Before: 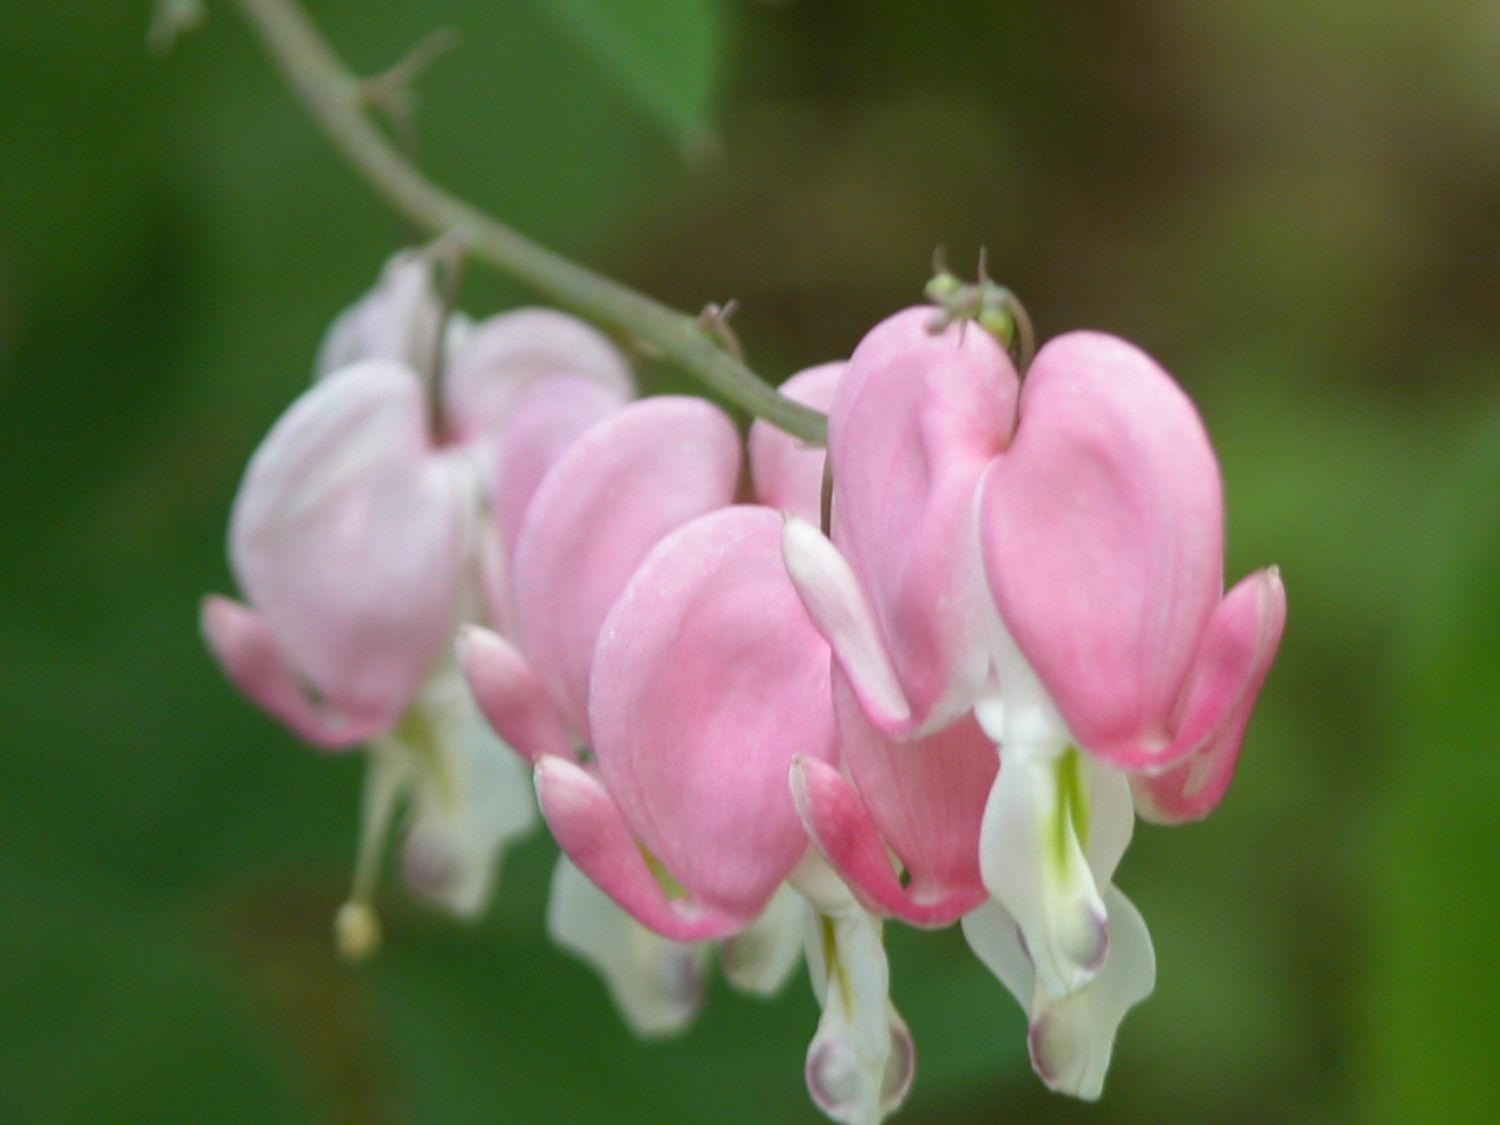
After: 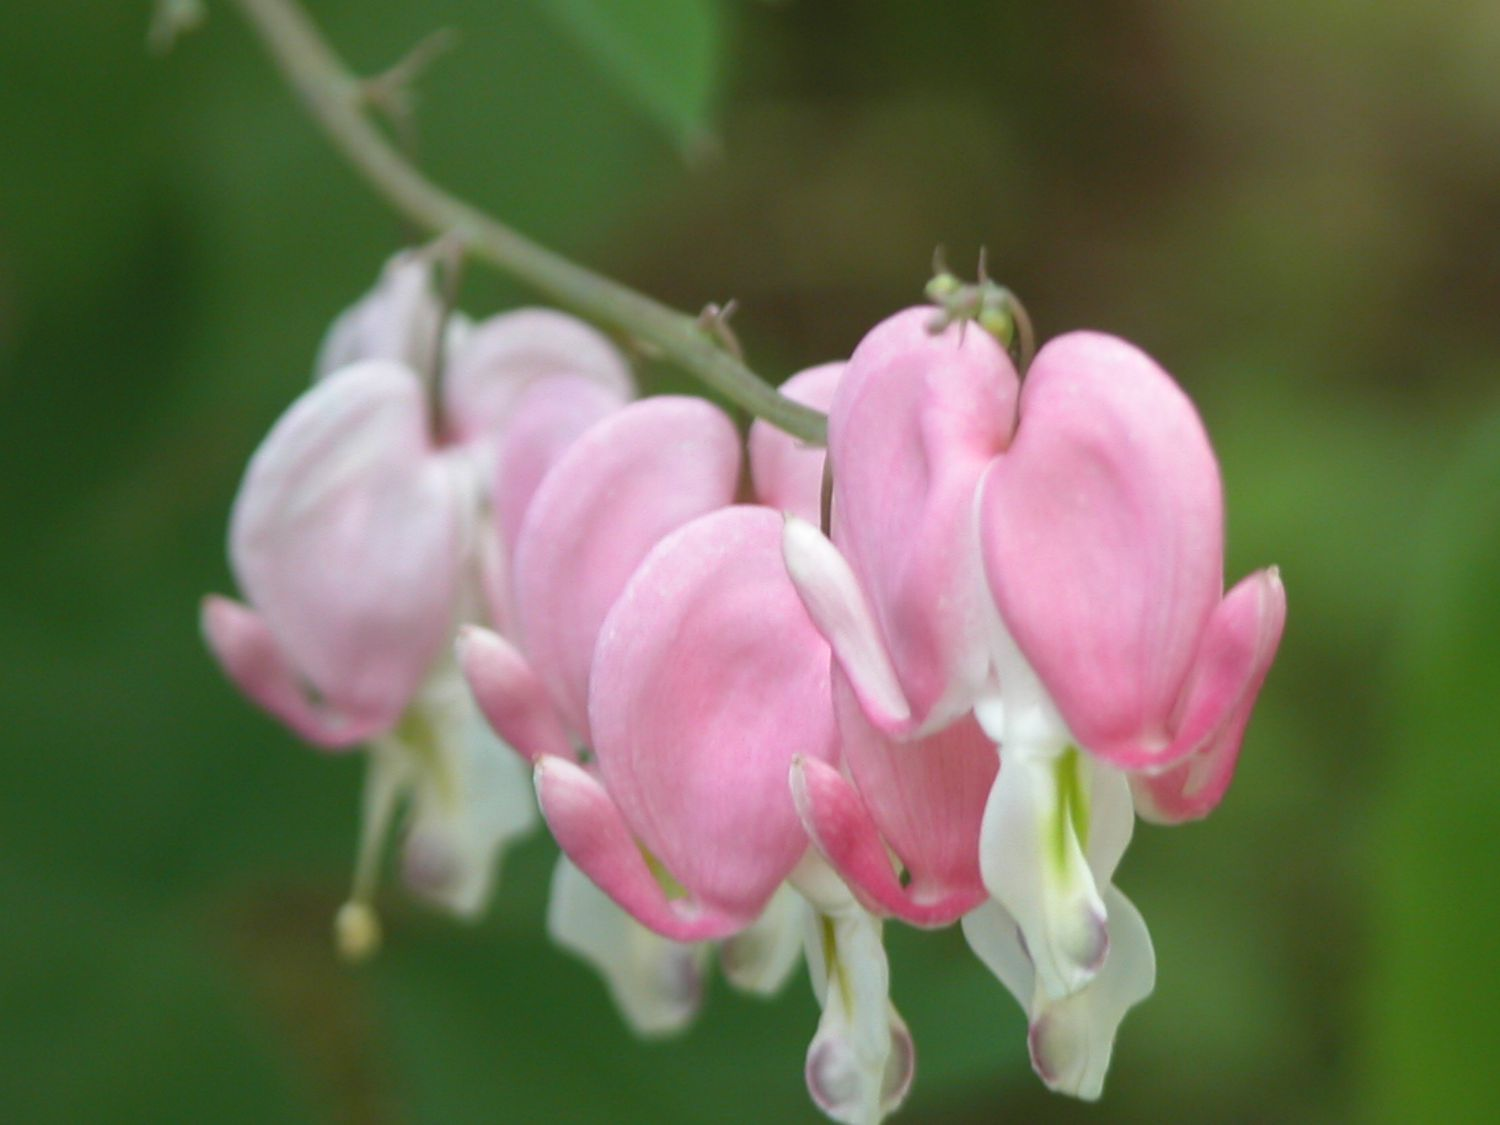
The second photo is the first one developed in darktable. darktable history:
exposure: black level correction -0.004, exposure 0.055 EV, compensate highlight preservation false
